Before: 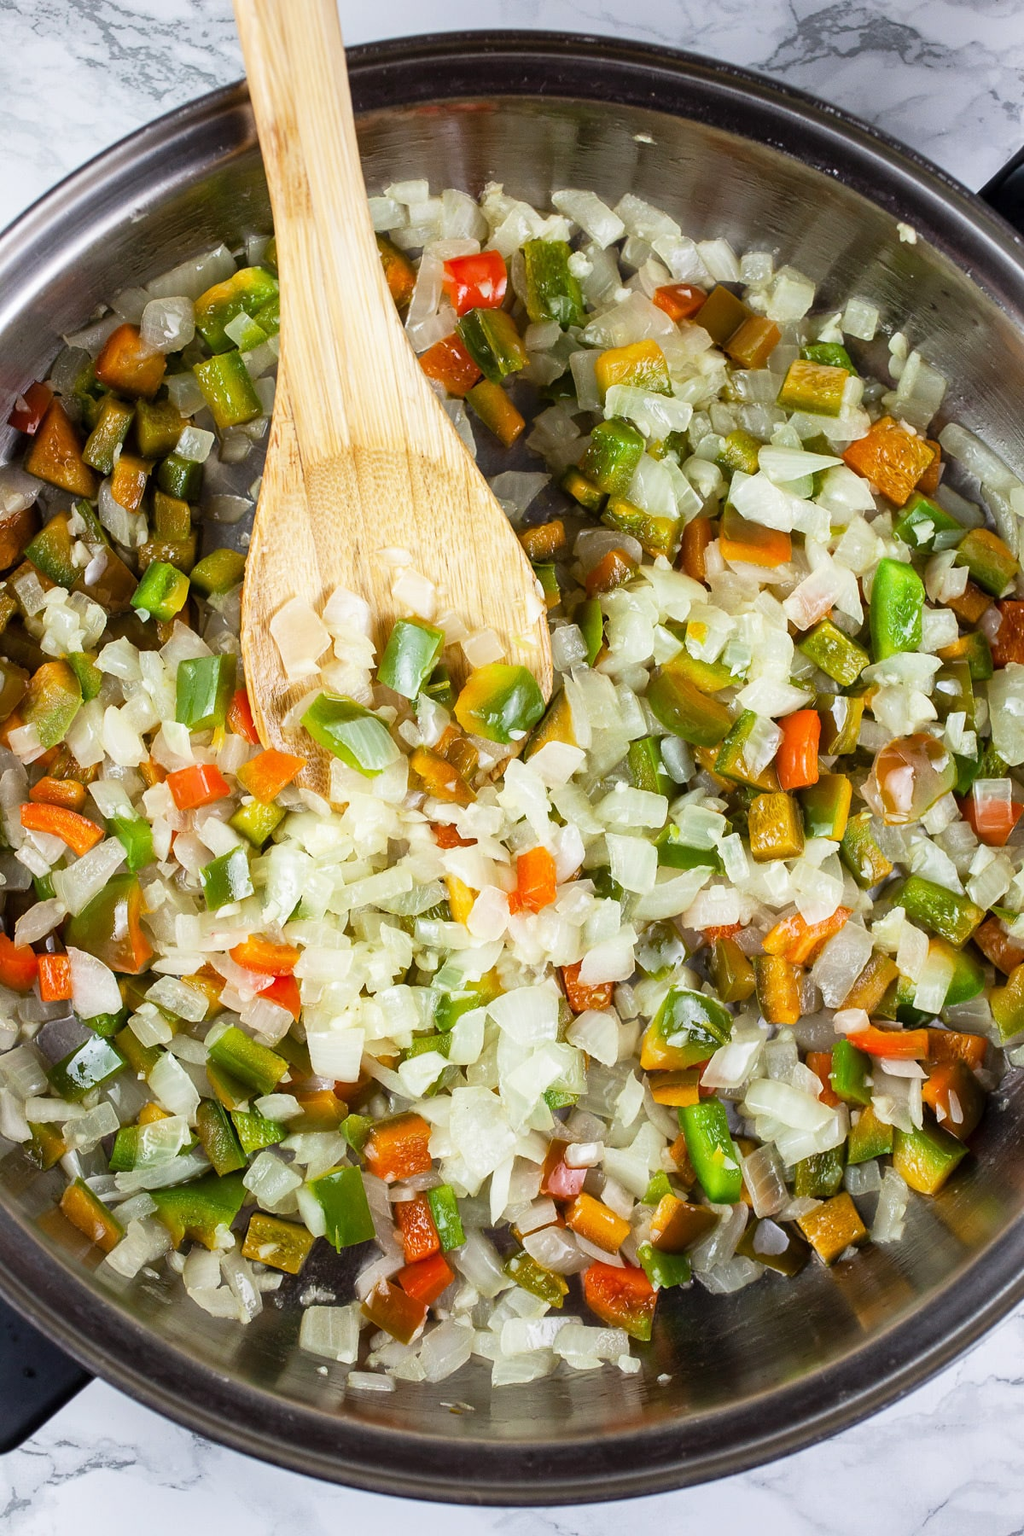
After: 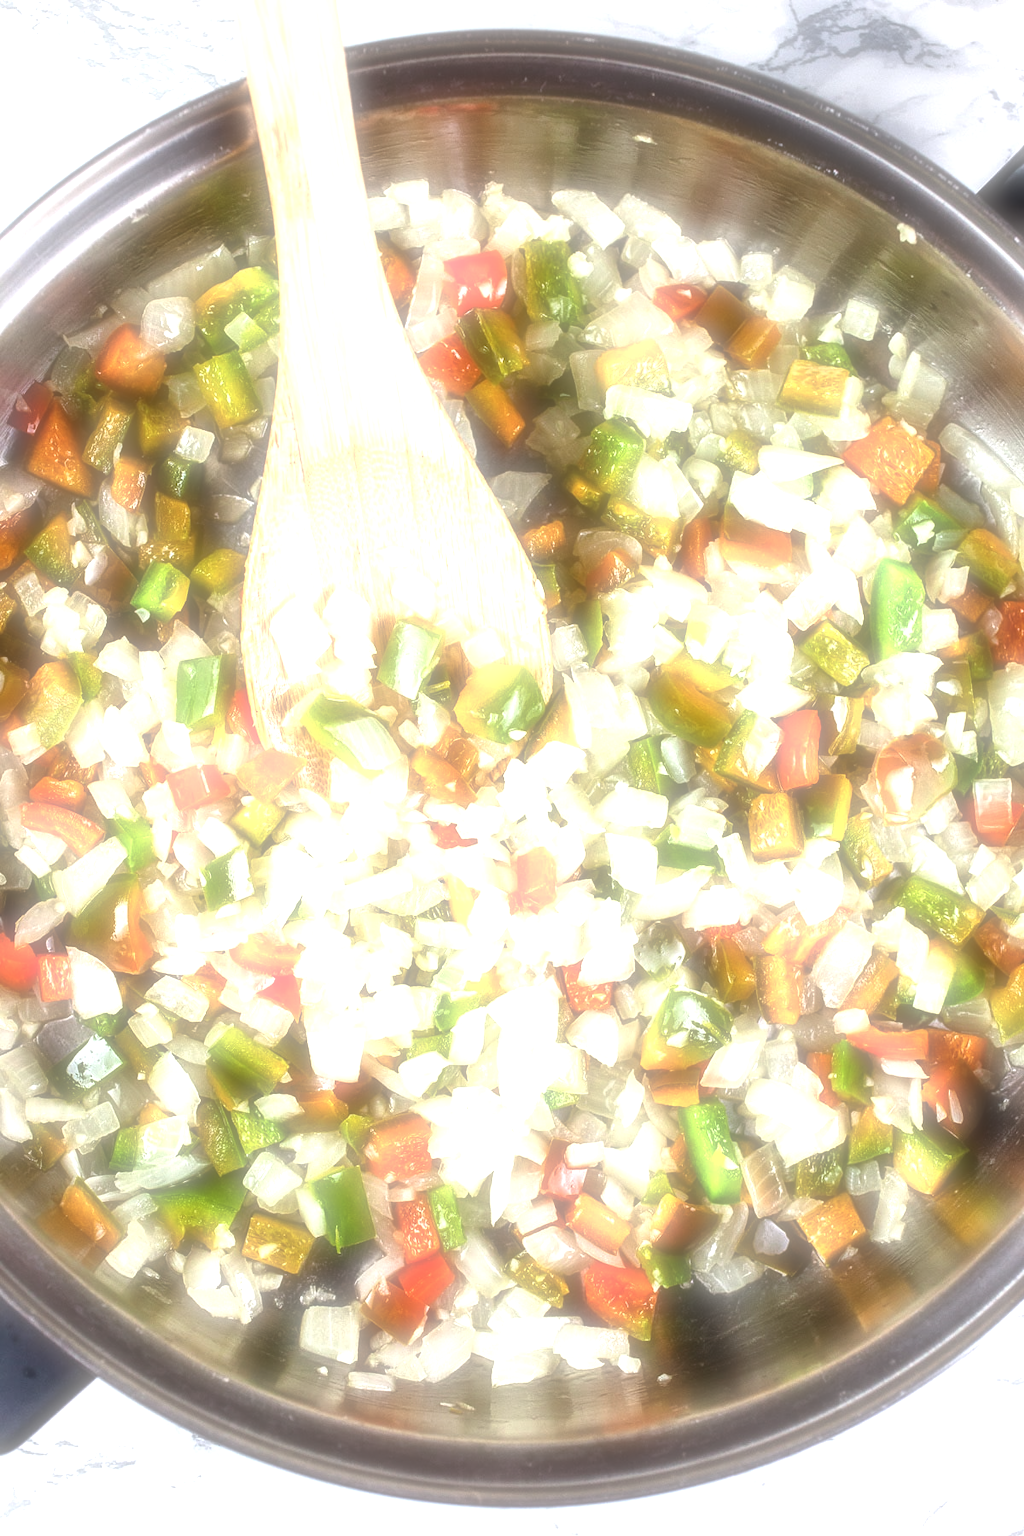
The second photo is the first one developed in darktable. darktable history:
exposure: black level correction 0, exposure 1.3 EV, compensate exposure bias true, compensate highlight preservation false
soften: on, module defaults
local contrast: on, module defaults
